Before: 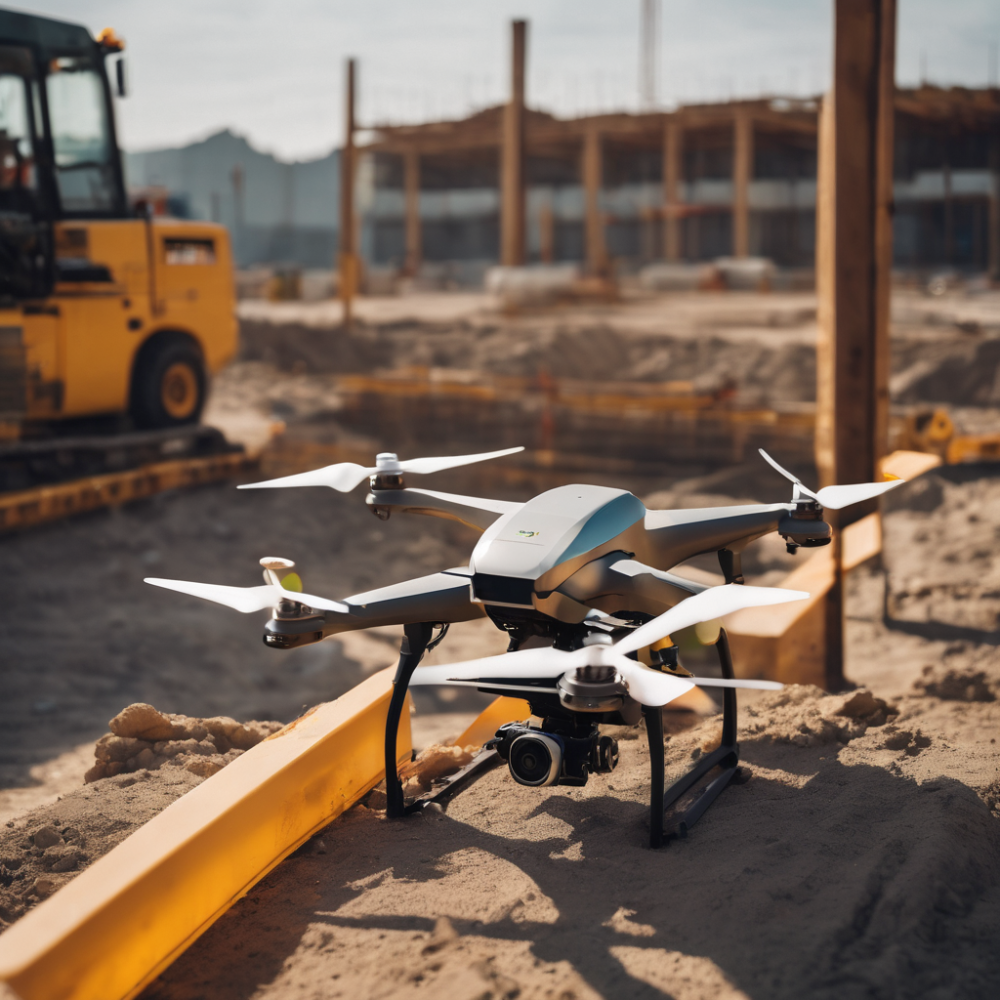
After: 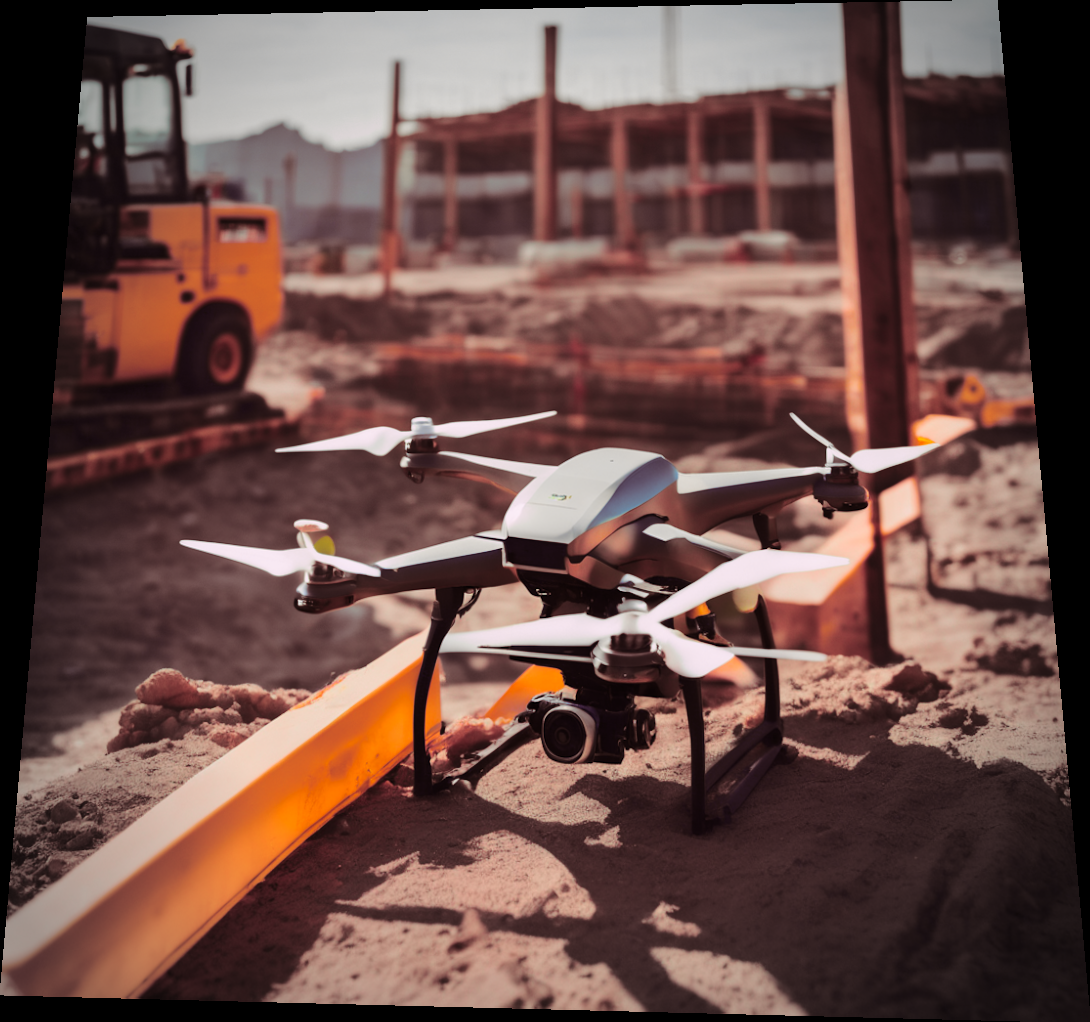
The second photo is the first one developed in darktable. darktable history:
tone curve: curves: ch0 [(0, 0) (0.23, 0.189) (0.486, 0.52) (0.822, 0.825) (0.994, 0.955)]; ch1 [(0, 0) (0.226, 0.261) (0.379, 0.442) (0.469, 0.468) (0.495, 0.498) (0.514, 0.509) (0.561, 0.603) (0.59, 0.656) (1, 1)]; ch2 [(0, 0) (0.269, 0.299) (0.459, 0.43) (0.498, 0.5) (0.523, 0.52) (0.586, 0.569) (0.635, 0.617) (0.659, 0.681) (0.718, 0.764) (1, 1)], color space Lab, independent channels, preserve colors none
rotate and perspective: rotation 0.128°, lens shift (vertical) -0.181, lens shift (horizontal) -0.044, shear 0.001, automatic cropping off
split-toning: highlights › hue 298.8°, highlights › saturation 0.73, compress 41.76%
vignetting: fall-off start 71.74%
